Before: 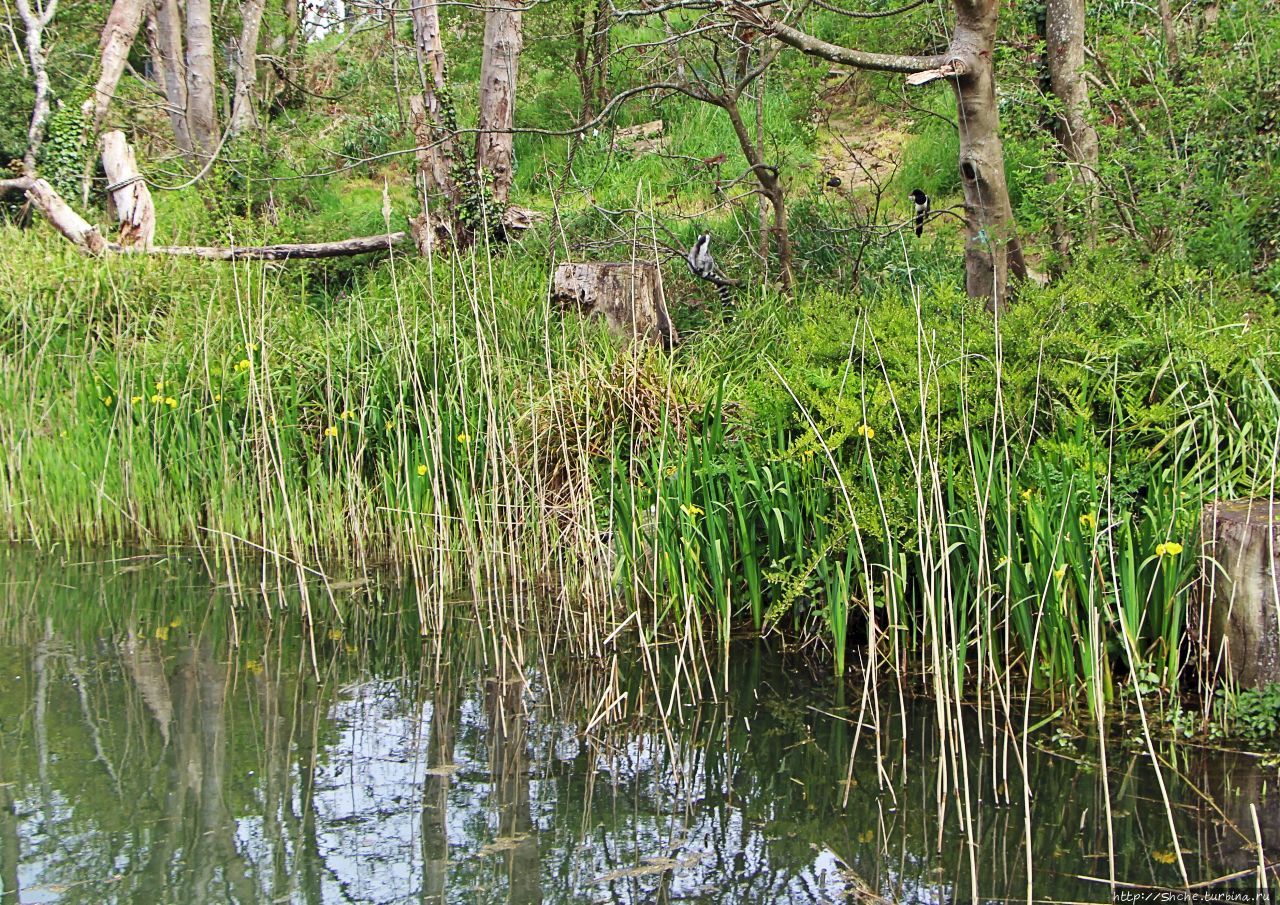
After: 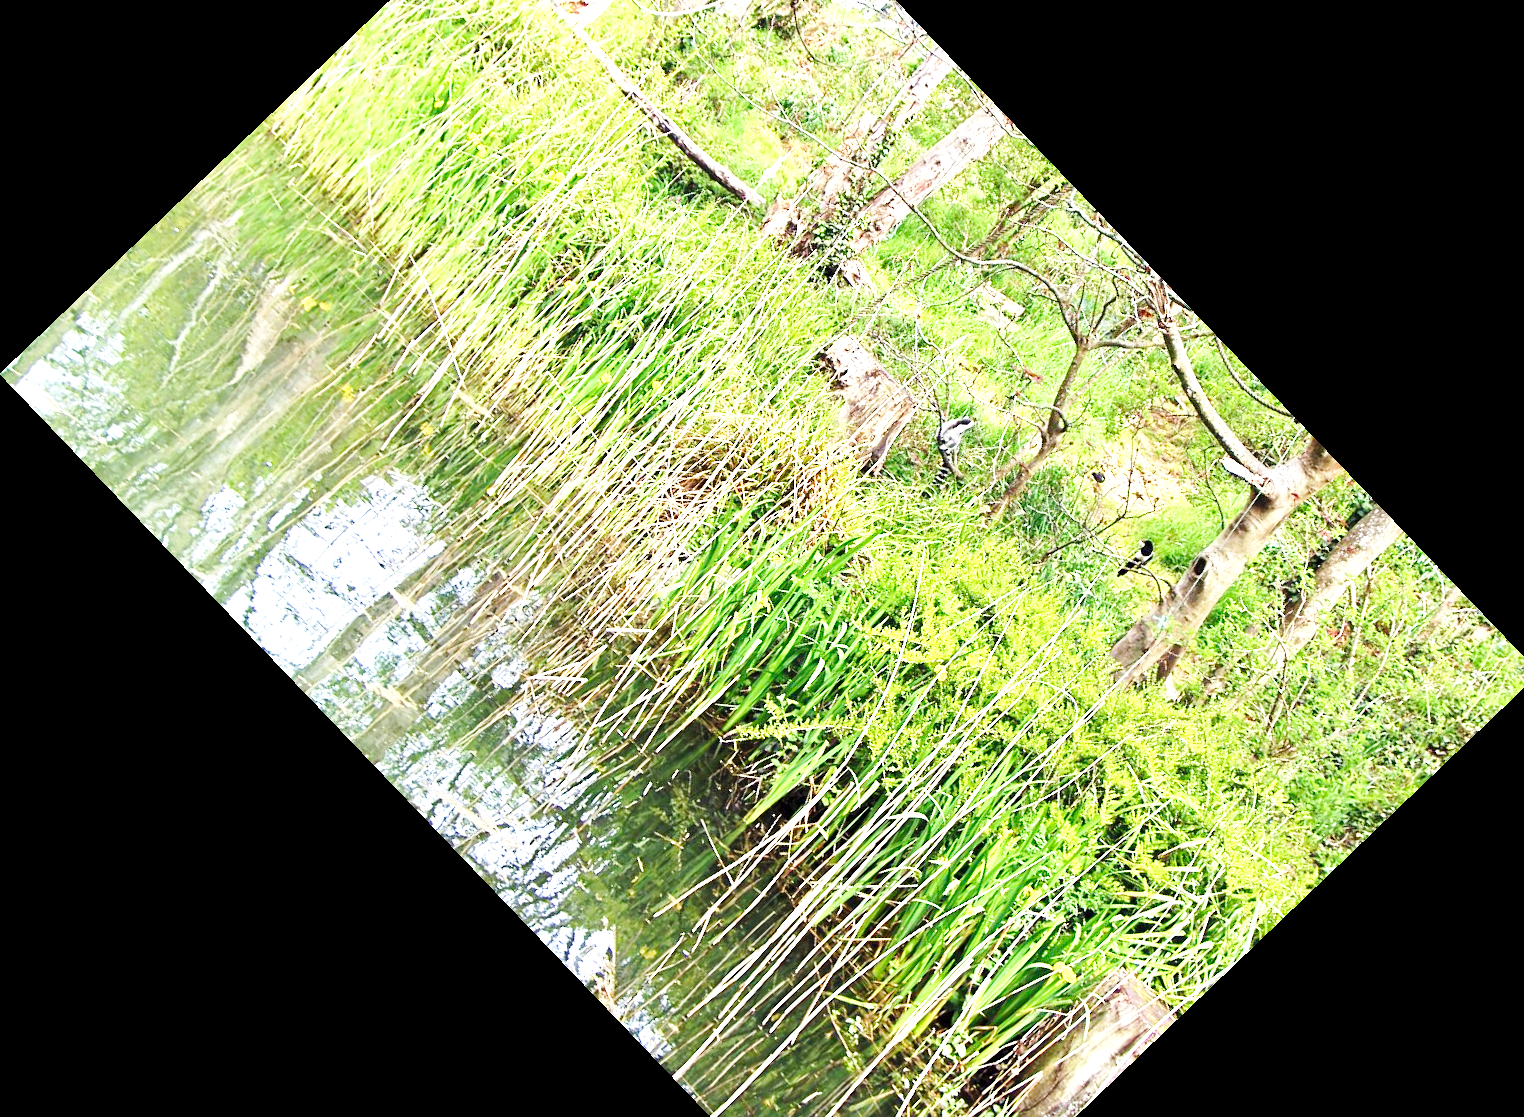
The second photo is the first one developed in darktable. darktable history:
exposure: exposure 1.5 EV, compensate highlight preservation false
base curve: curves: ch0 [(0, 0) (0.032, 0.025) (0.121, 0.166) (0.206, 0.329) (0.605, 0.79) (1, 1)], preserve colors none
crop and rotate: angle -46.26°, top 16.234%, right 0.912%, bottom 11.704%
